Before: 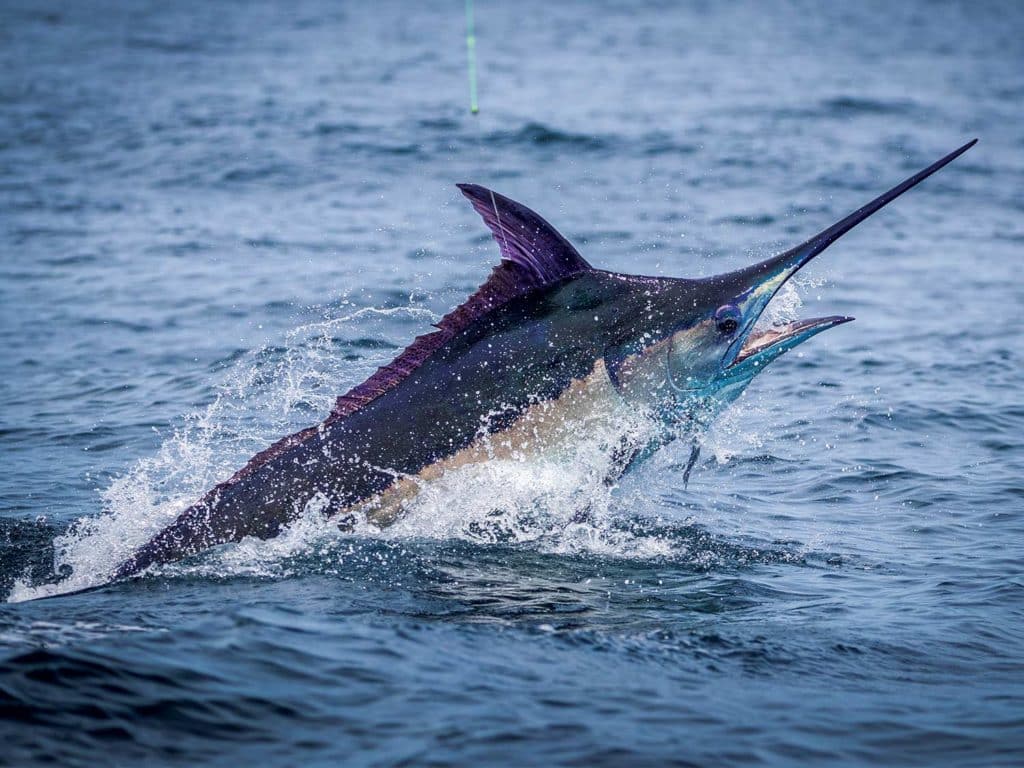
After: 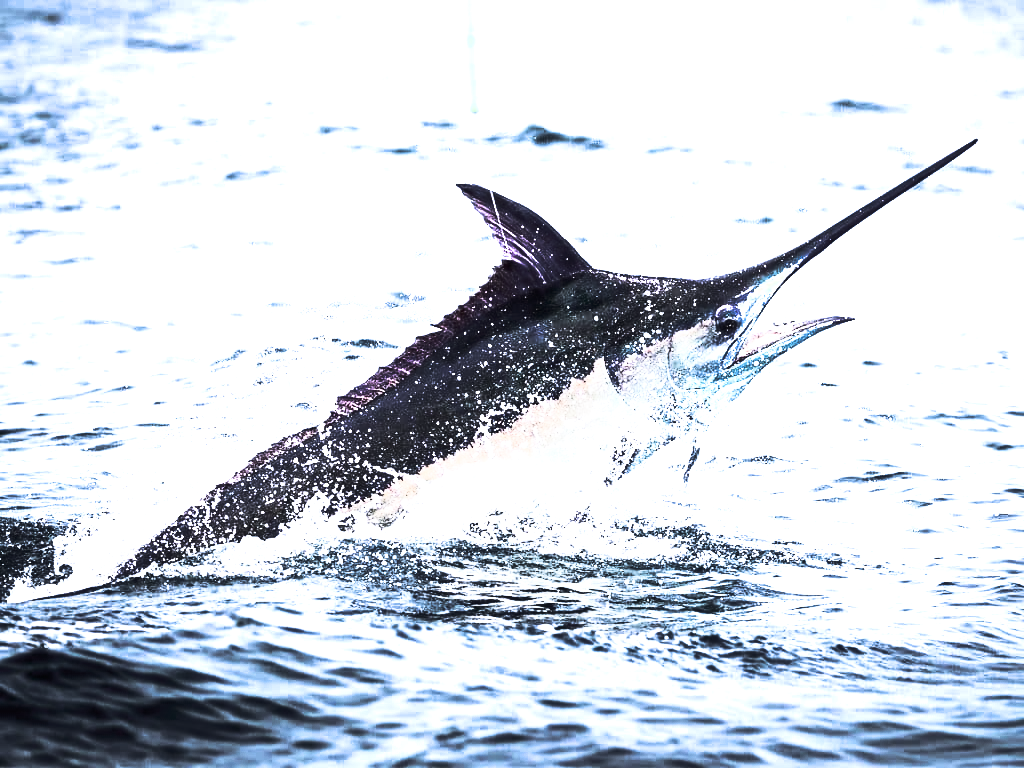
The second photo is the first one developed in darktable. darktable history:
exposure: exposure 1.061 EV, compensate highlight preservation false
contrast brightness saturation: contrast 0.93, brightness 0.2
split-toning: shadows › hue 36°, shadows › saturation 0.05, highlights › hue 10.8°, highlights › saturation 0.15, compress 40%
